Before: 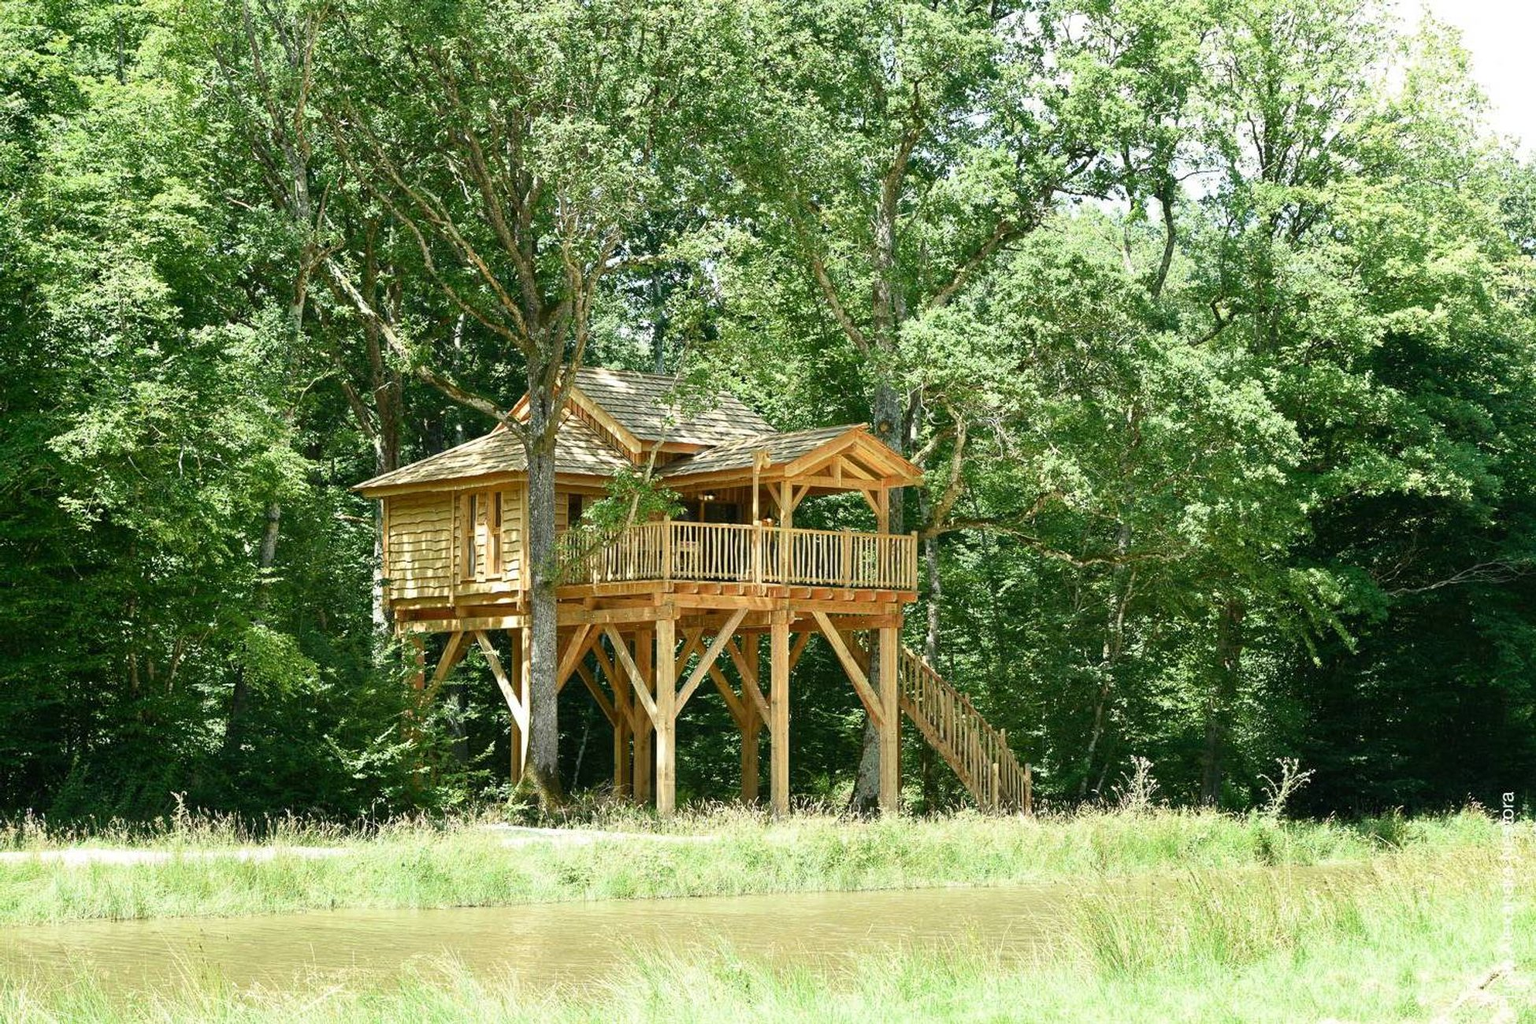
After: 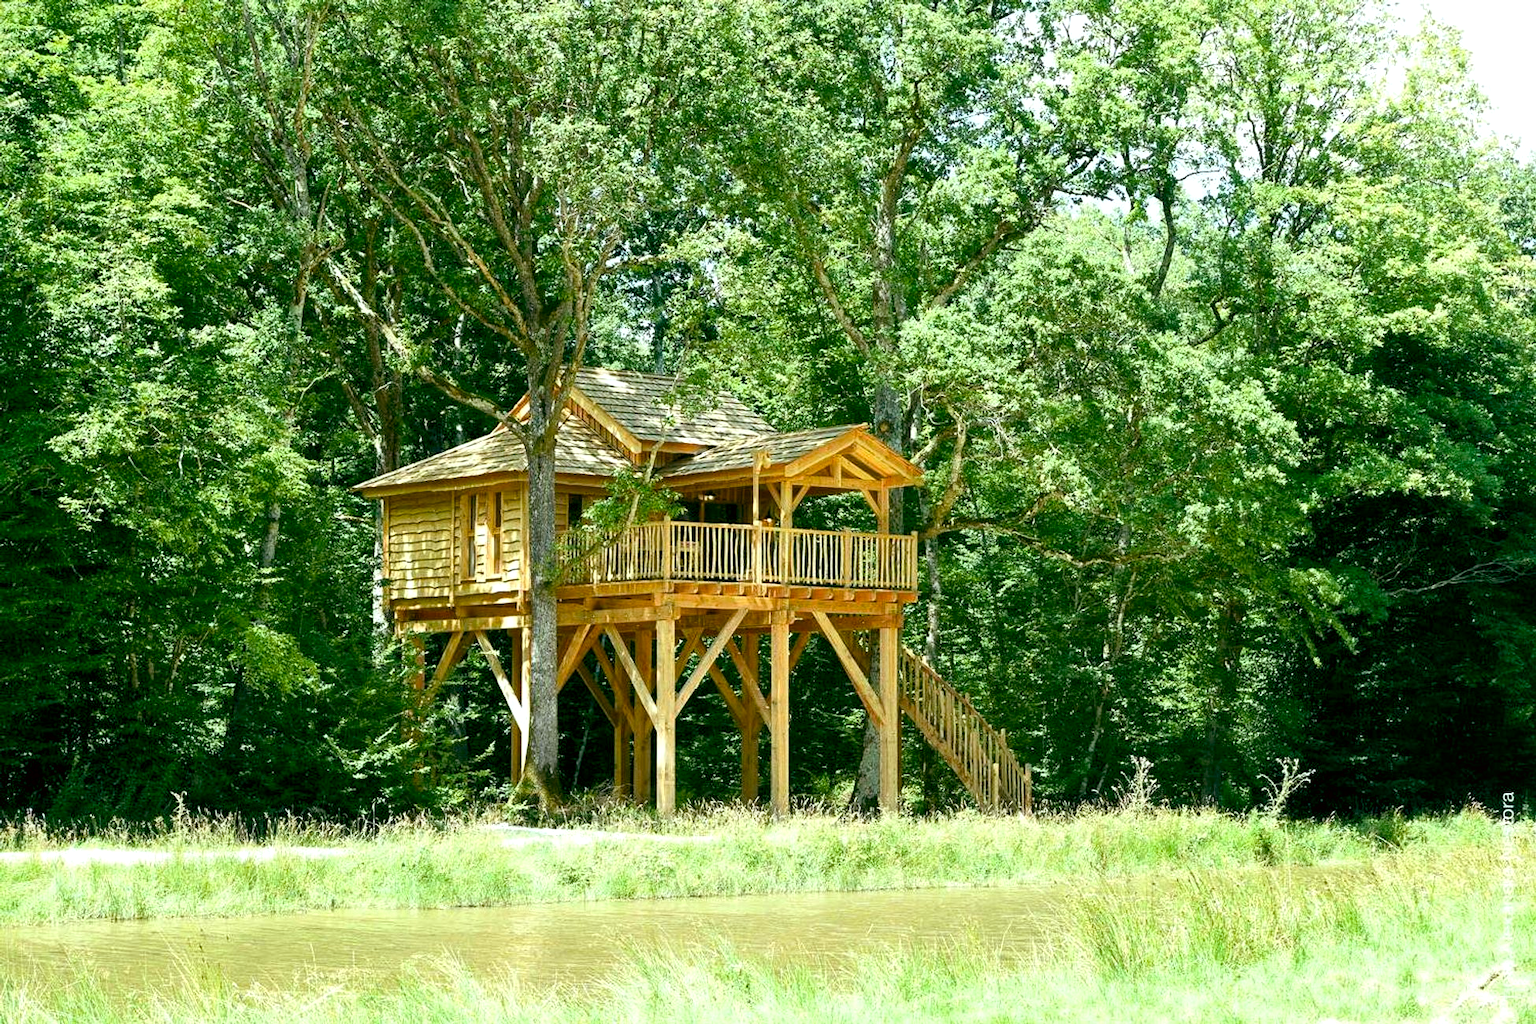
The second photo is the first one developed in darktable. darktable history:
color balance rgb: highlights gain › luminance 14.612%, global offset › luminance -0.312%, global offset › chroma 0.119%, global offset › hue 162.22°, perceptual saturation grading › global saturation 18.403%, global vibrance 15.077%
local contrast: mode bilateral grid, contrast 20, coarseness 50, detail 120%, midtone range 0.2
color correction: highlights a* -2.89, highlights b* -2.76, shadows a* 2.12, shadows b* 2.85
